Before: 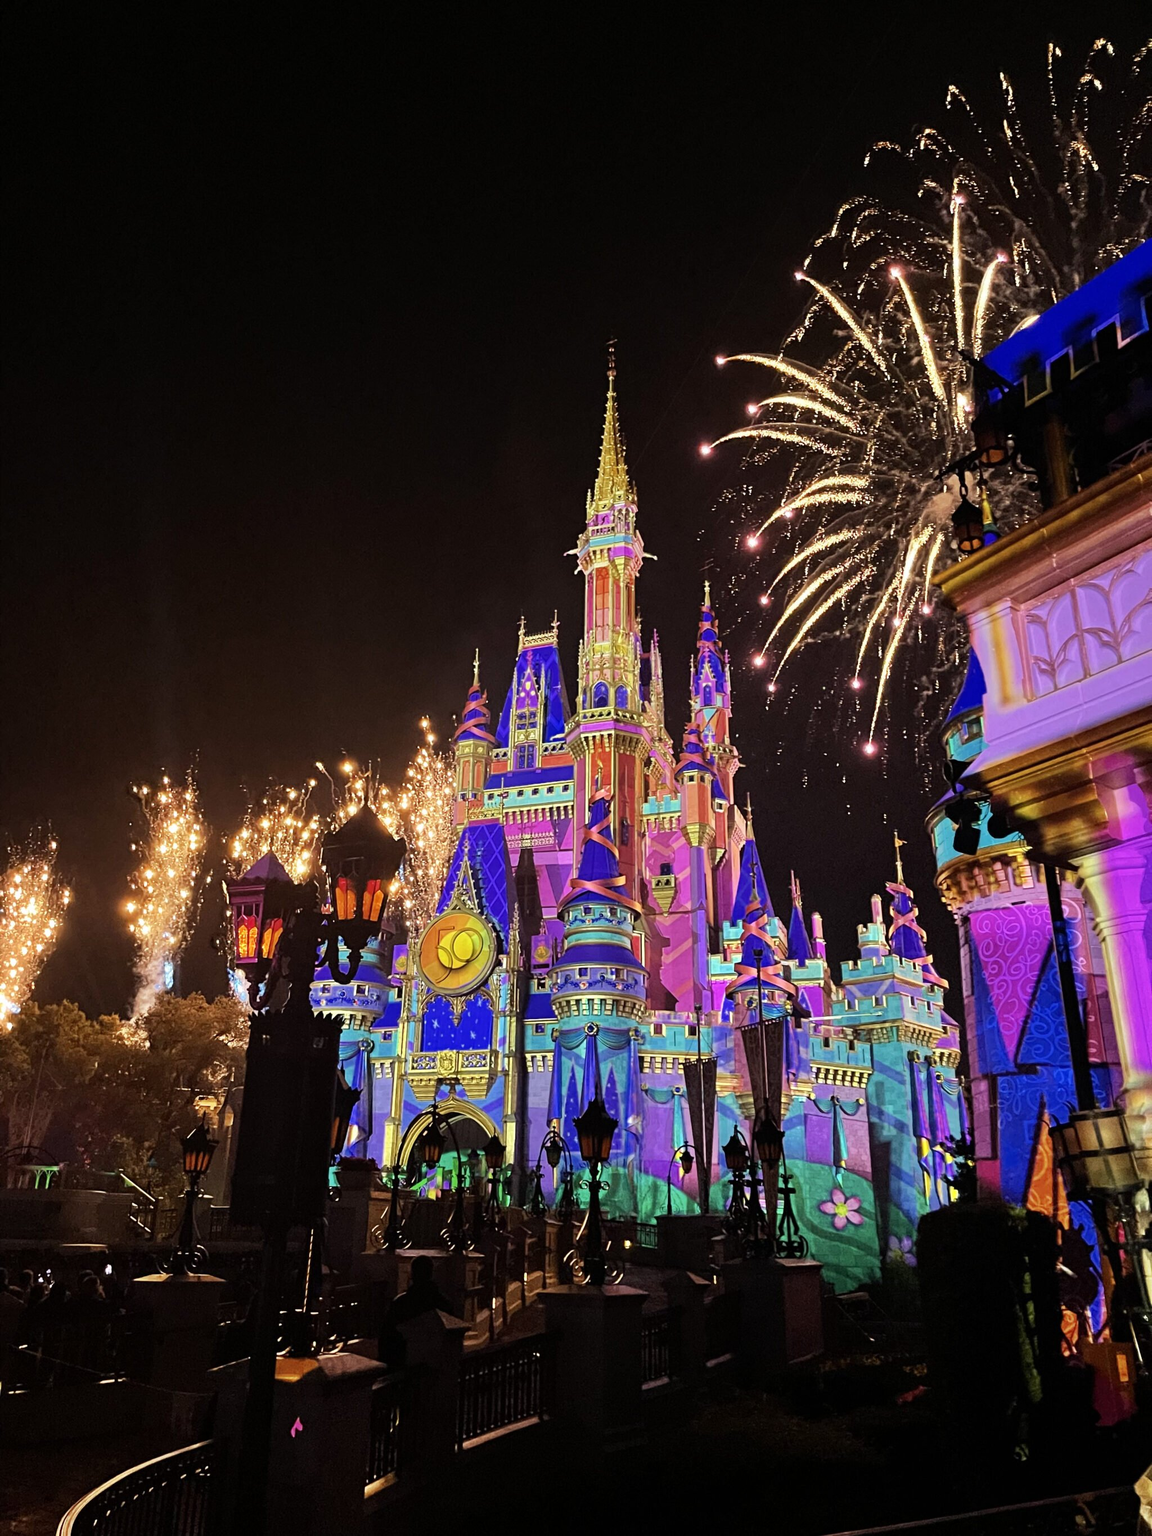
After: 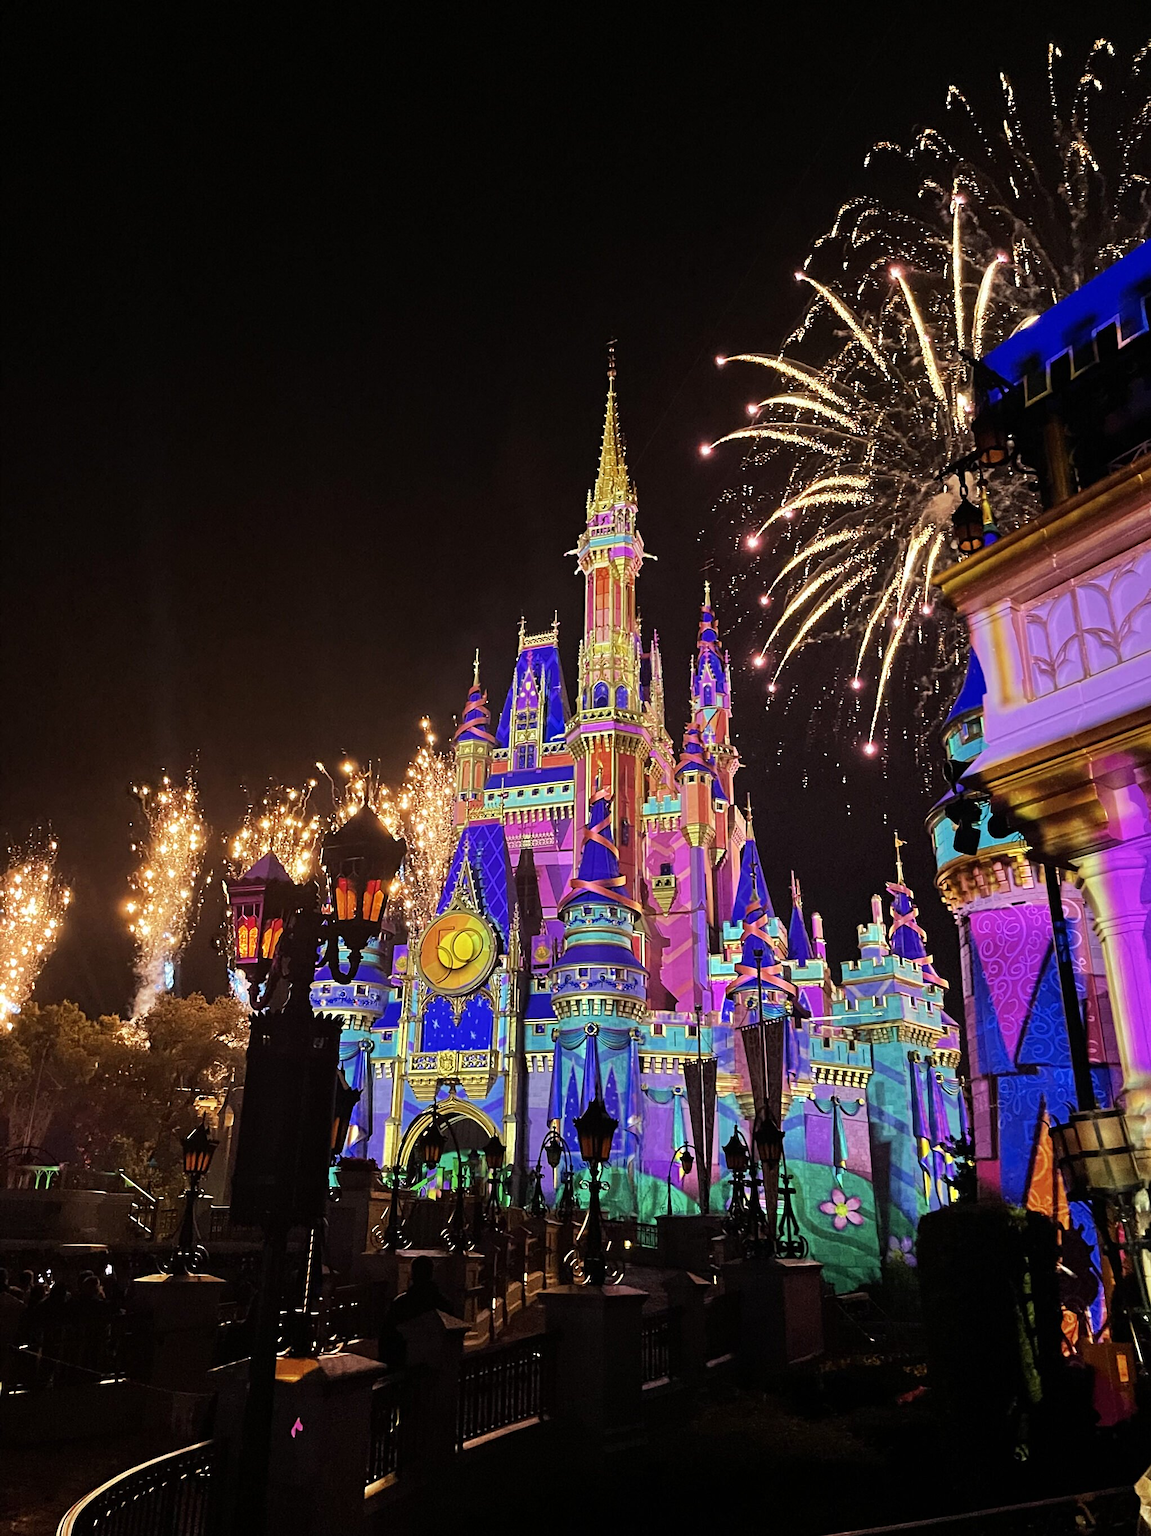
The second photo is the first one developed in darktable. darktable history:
sharpen: radius 1.593, amount 0.372, threshold 1.145
